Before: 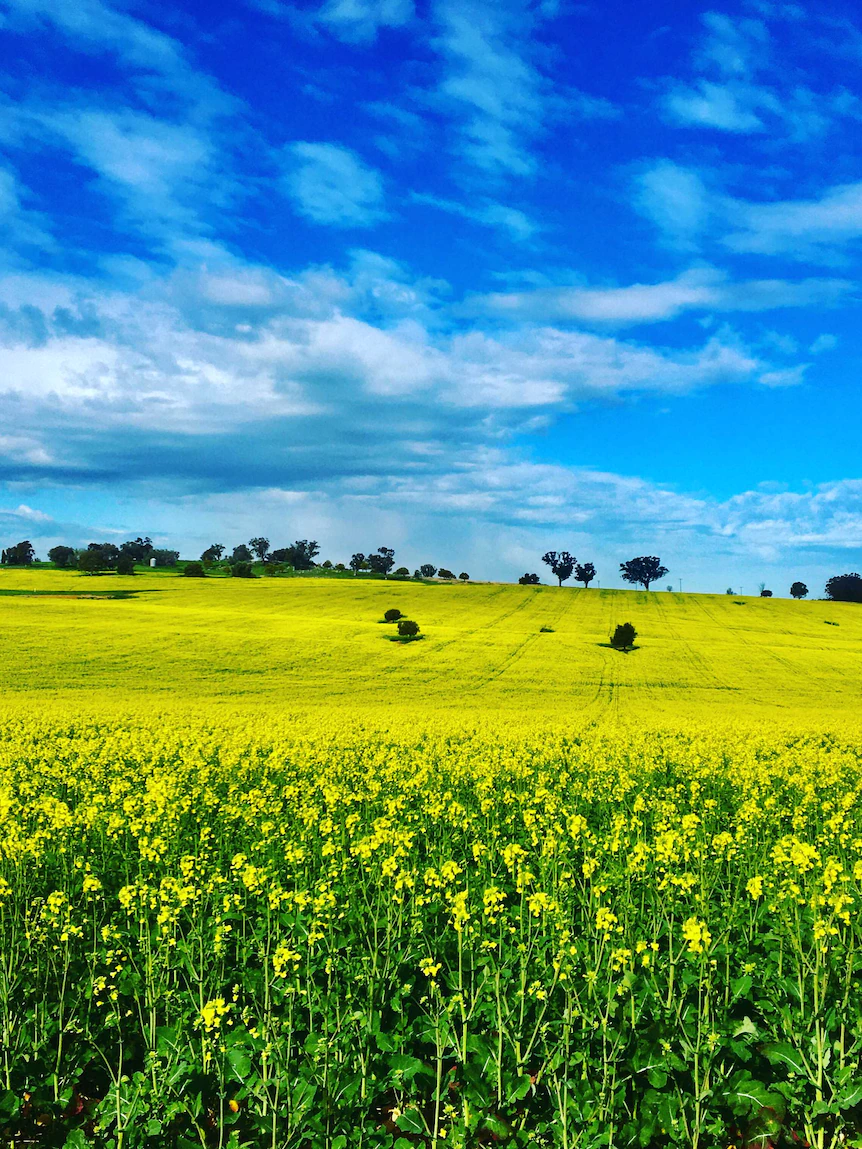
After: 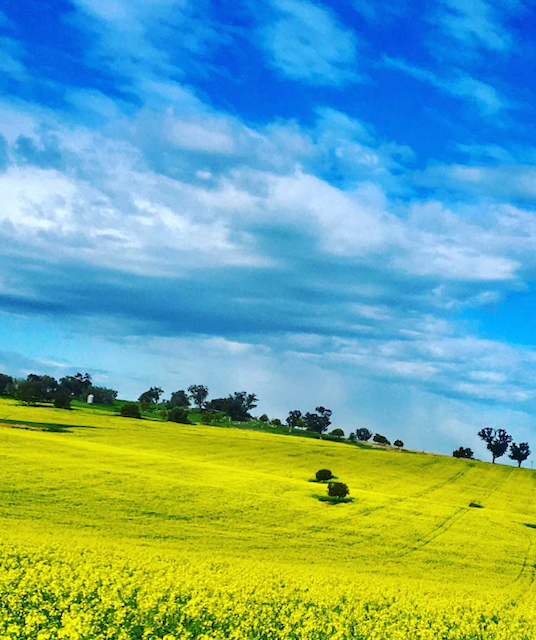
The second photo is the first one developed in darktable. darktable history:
crop and rotate: angle -5.67°, left 2.263%, top 7.042%, right 27.599%, bottom 30.137%
base curve: preserve colors none
